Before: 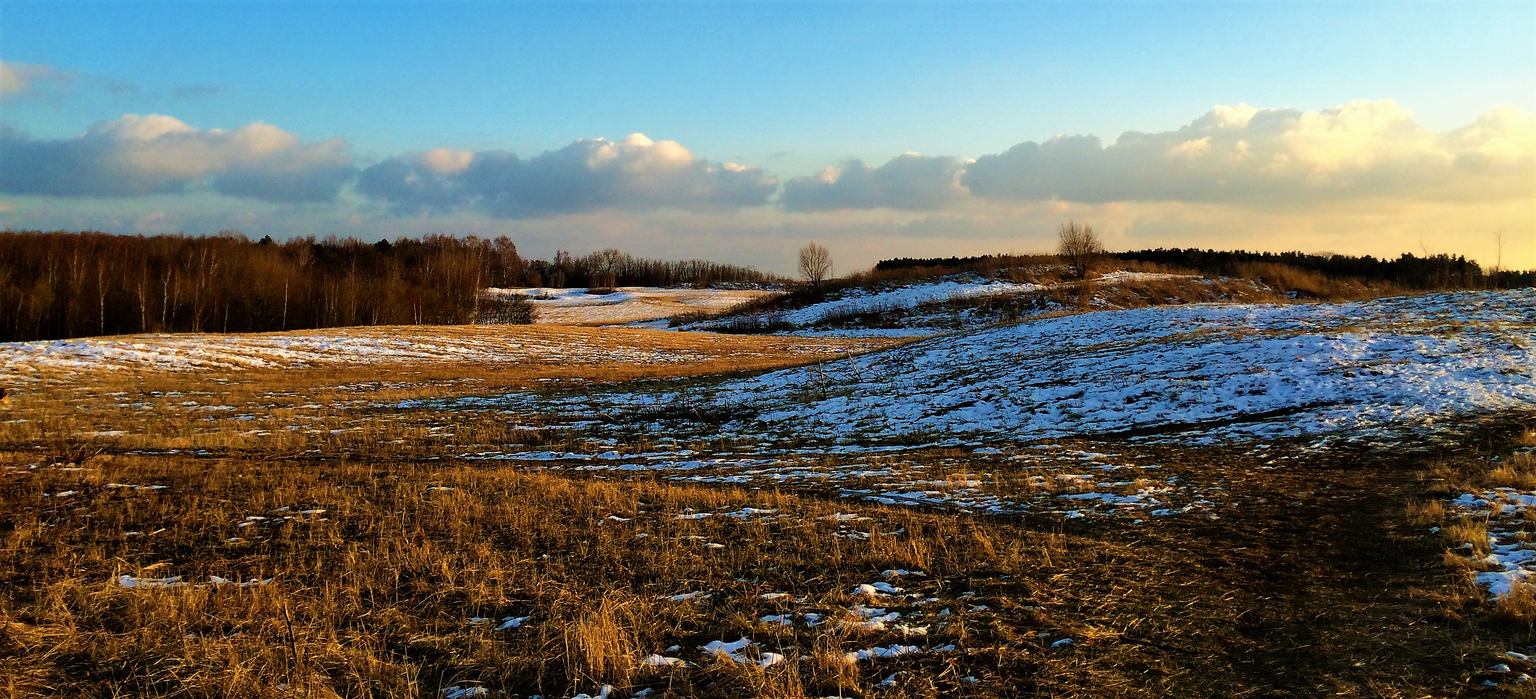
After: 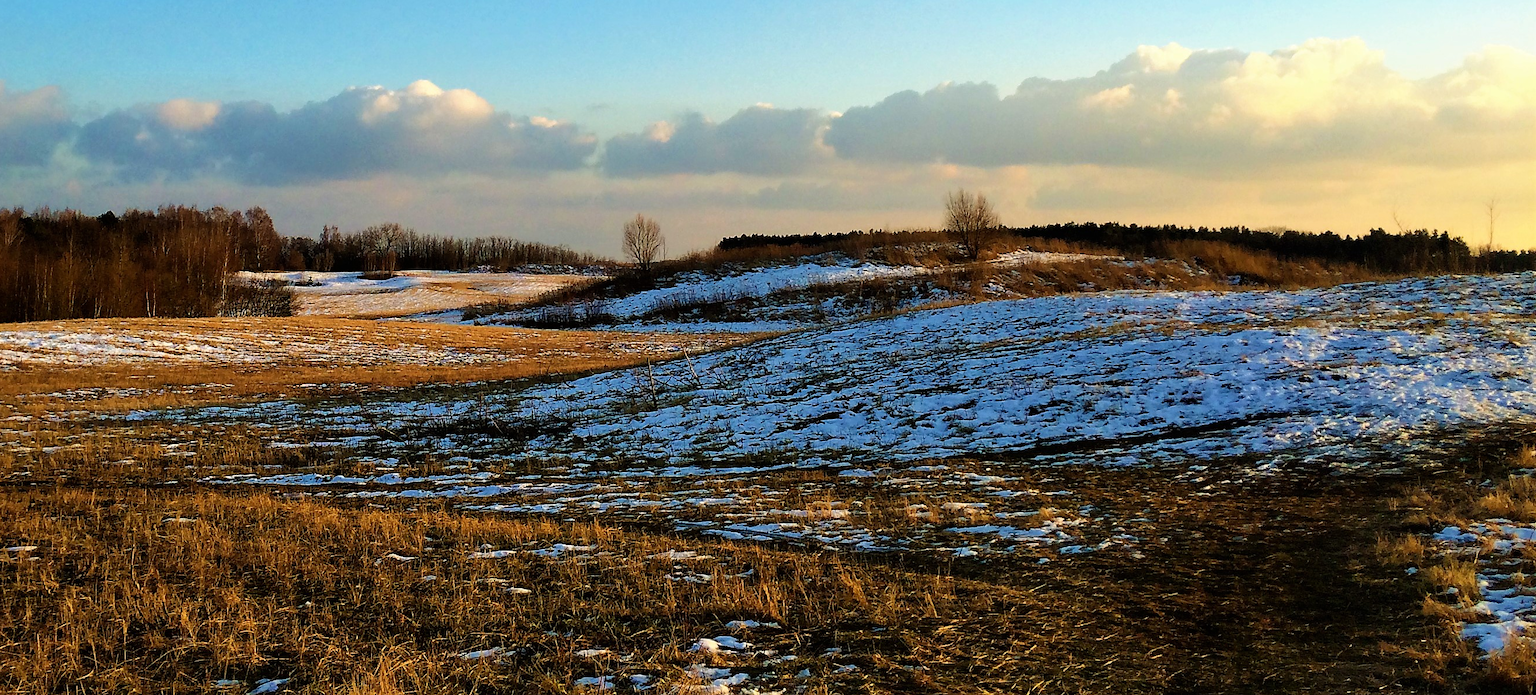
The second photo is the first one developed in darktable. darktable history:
crop: left 19.307%, top 9.884%, bottom 9.765%
